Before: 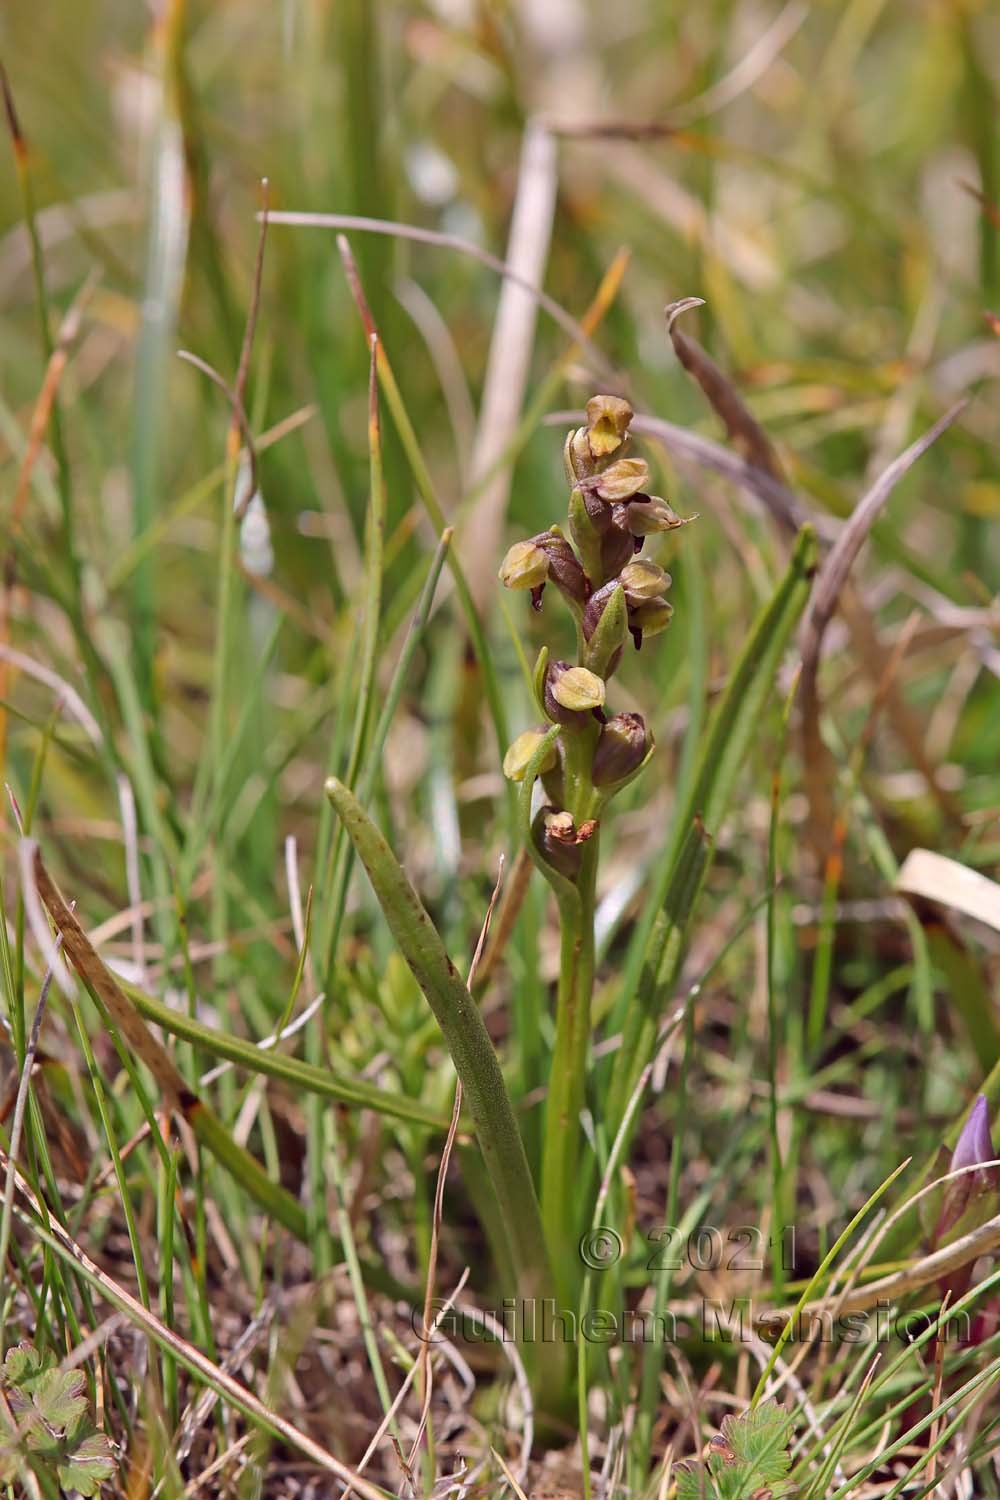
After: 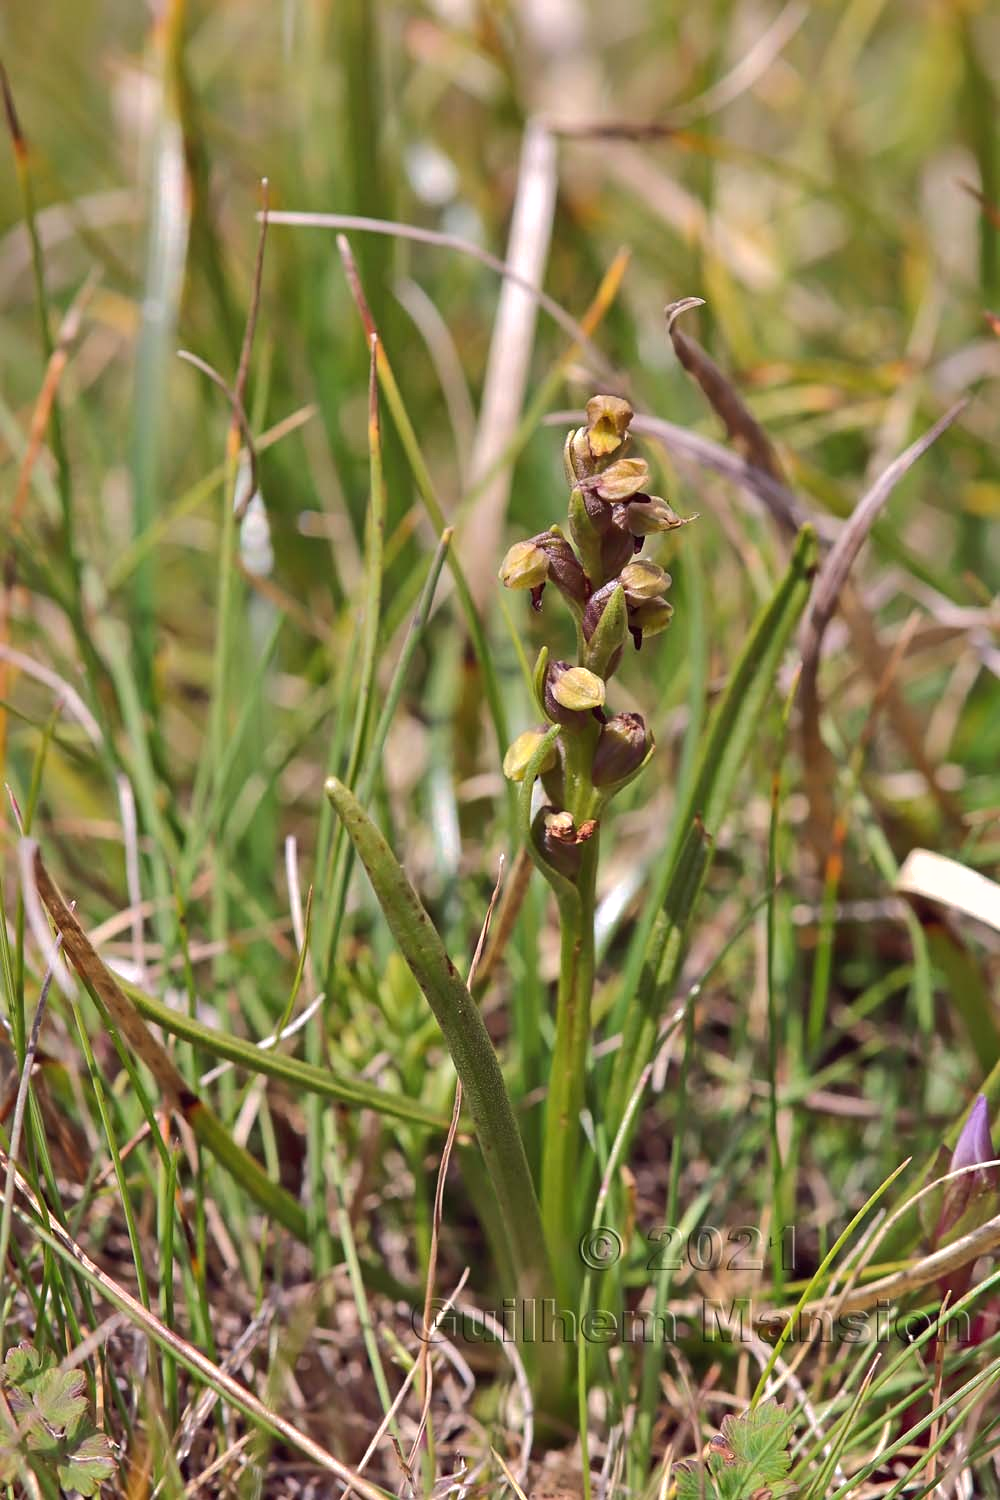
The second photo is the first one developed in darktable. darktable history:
shadows and highlights: on, module defaults
tone equalizer: -8 EV -0.434 EV, -7 EV -0.428 EV, -6 EV -0.295 EV, -5 EV -0.262 EV, -3 EV 0.216 EV, -2 EV 0.327 EV, -1 EV 0.389 EV, +0 EV 0.421 EV, edges refinement/feathering 500, mask exposure compensation -1.57 EV, preserve details no
